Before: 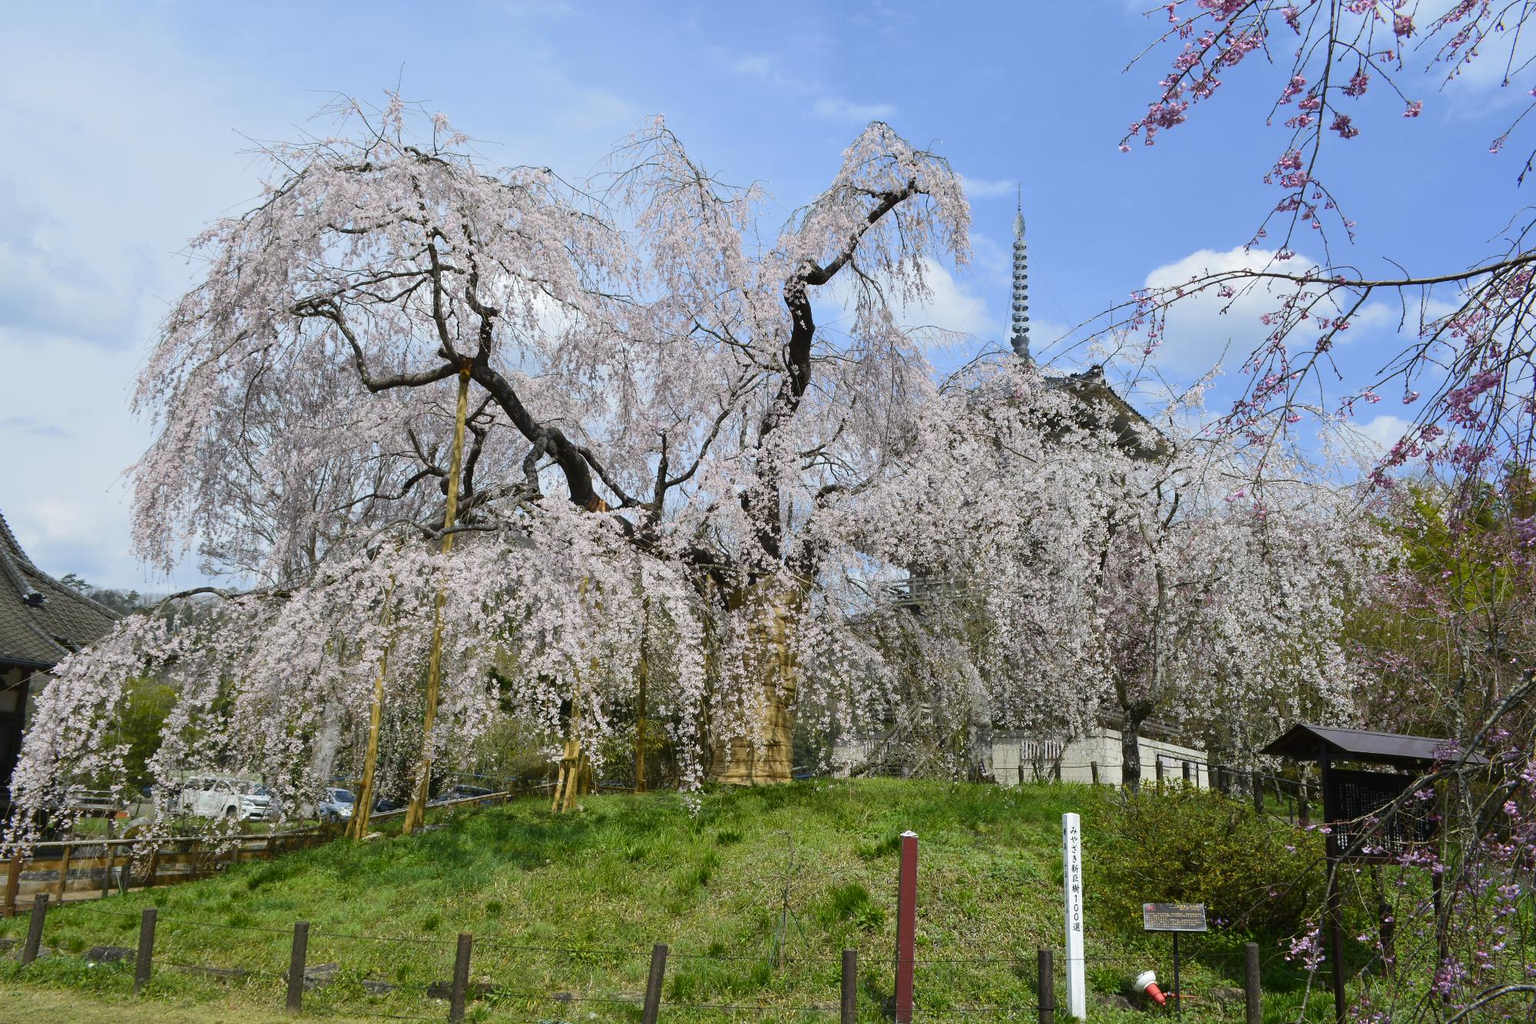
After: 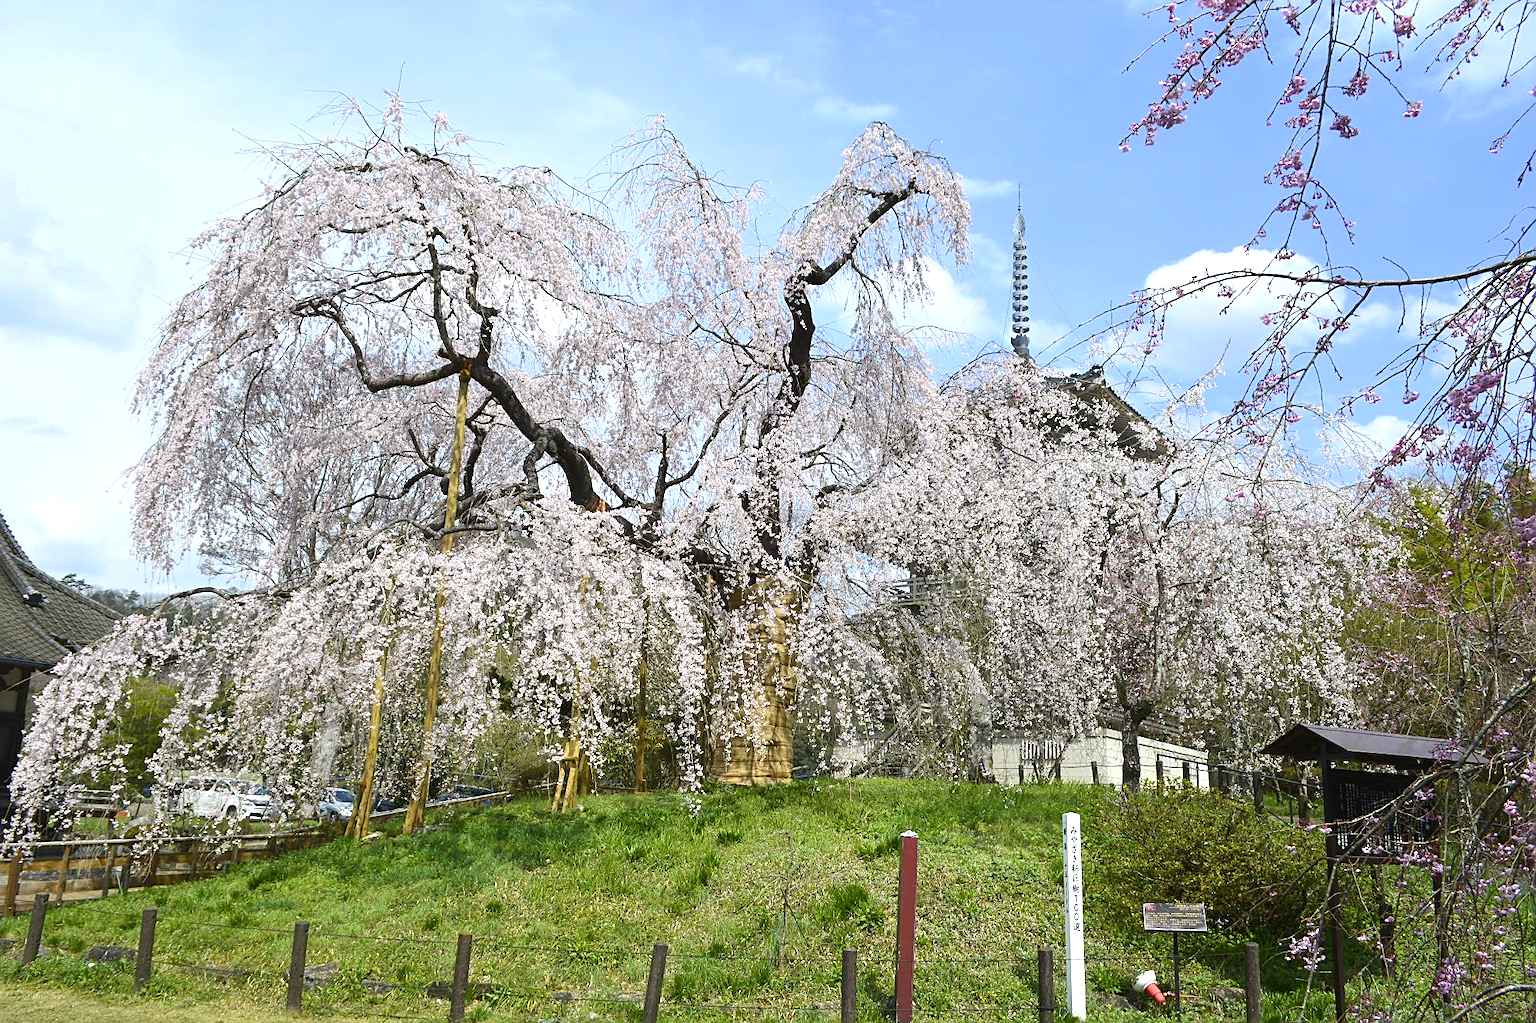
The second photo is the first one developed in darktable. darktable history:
sharpen: on, module defaults
exposure: exposure 0.603 EV, compensate exposure bias true, compensate highlight preservation false
